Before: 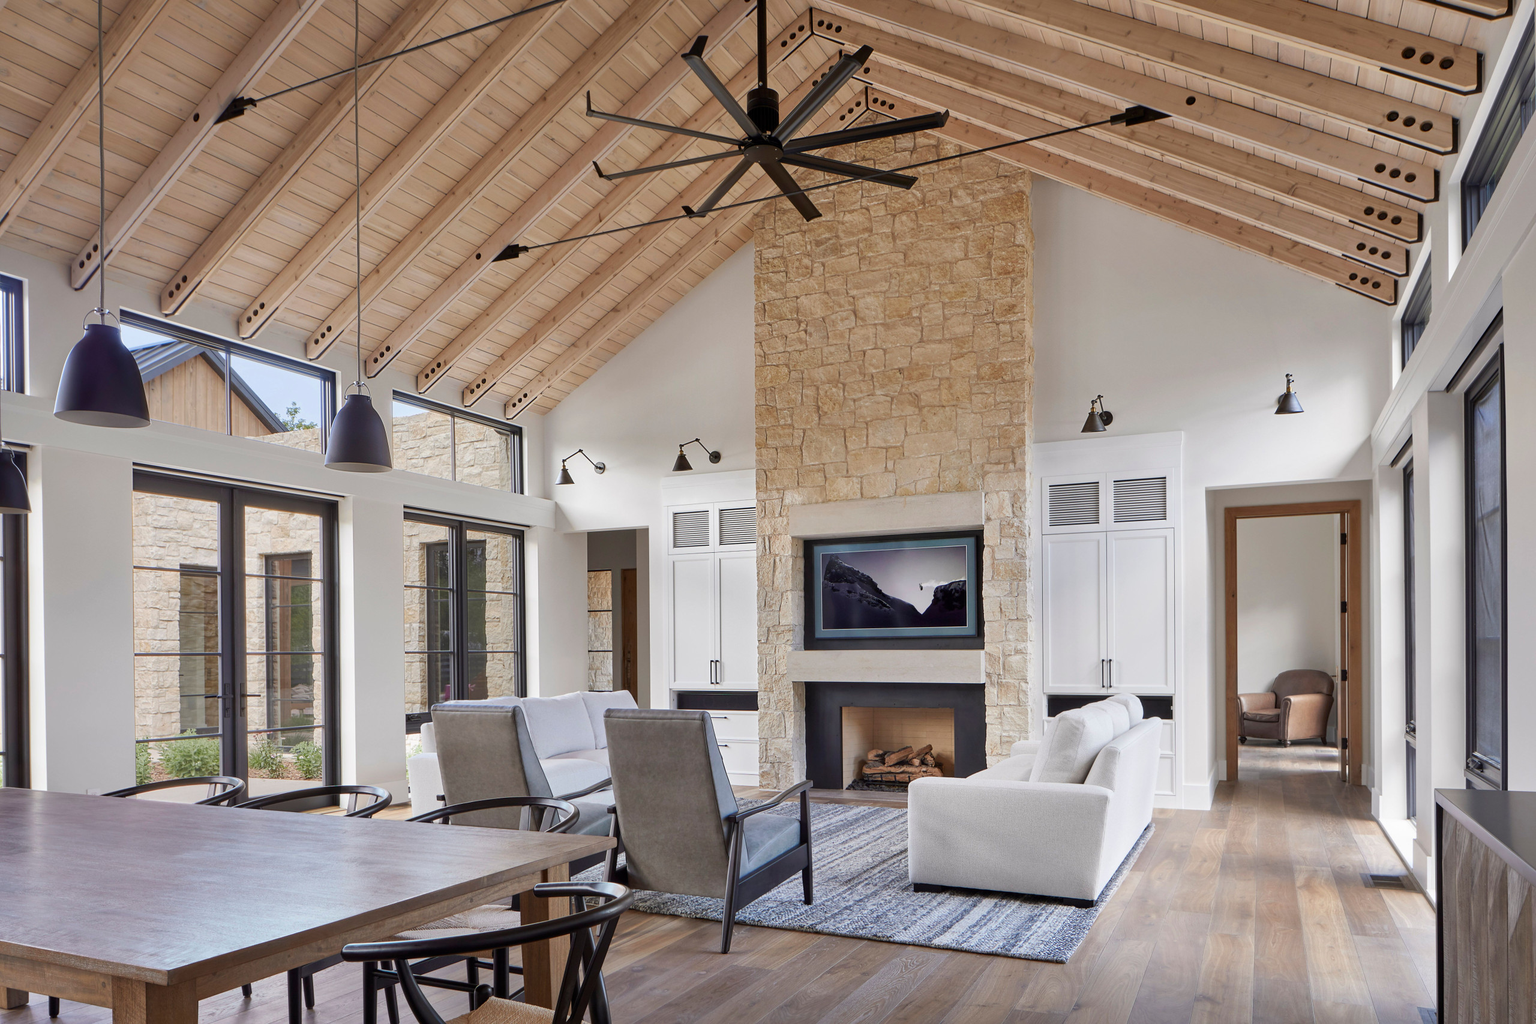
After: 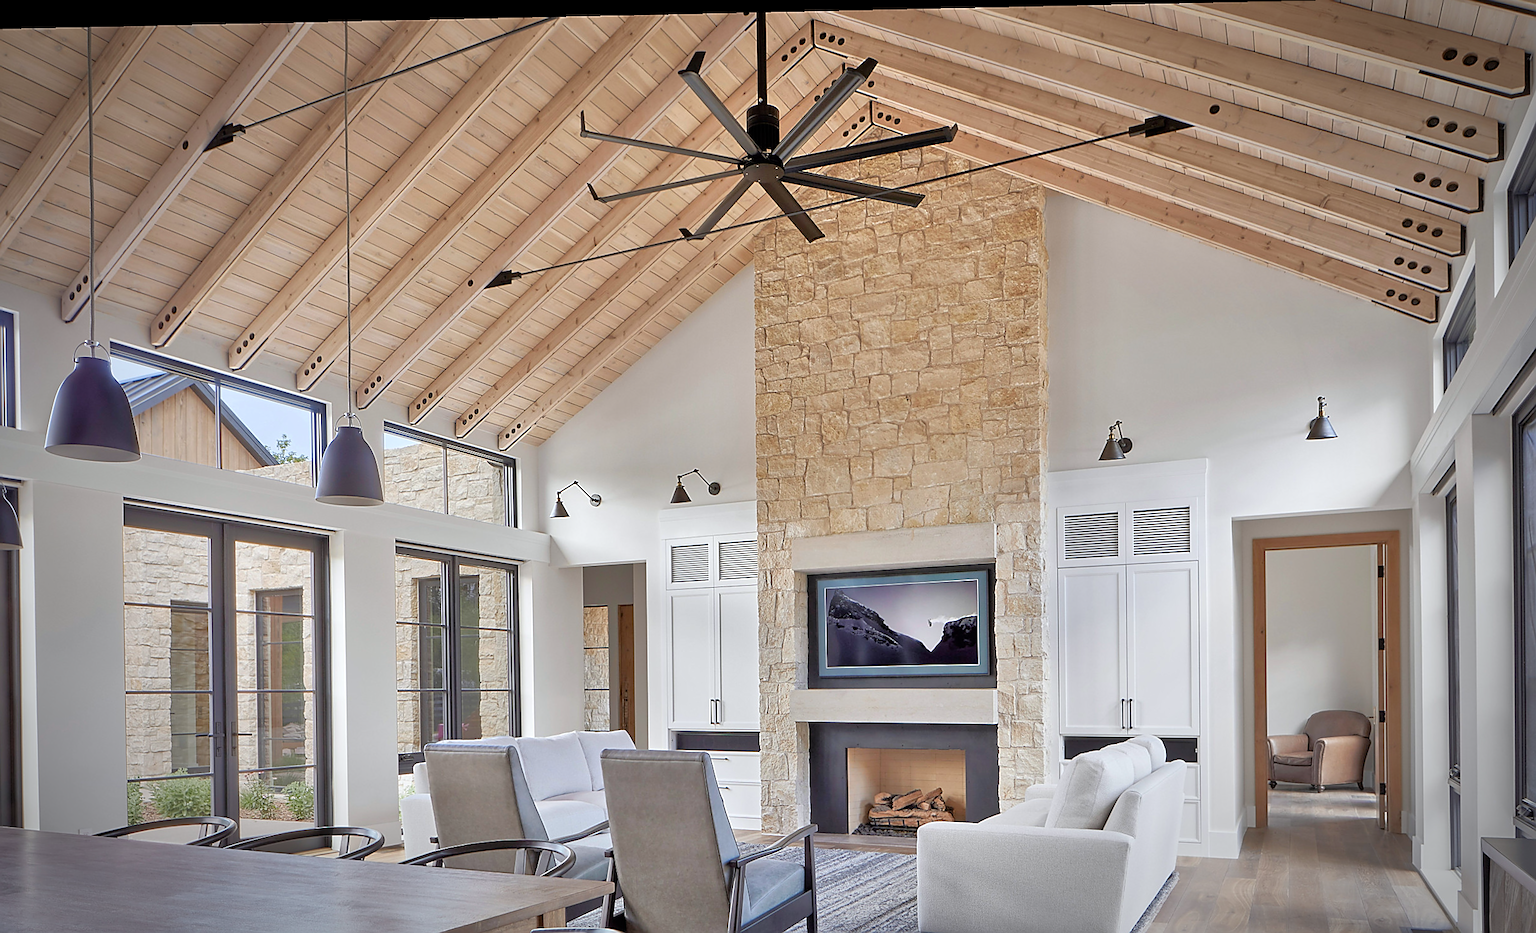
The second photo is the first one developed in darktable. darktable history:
sharpen: radius 1.4, amount 1.25, threshold 0.7
white balance: red 0.986, blue 1.01
tone equalizer: -7 EV 0.15 EV, -6 EV 0.6 EV, -5 EV 1.15 EV, -4 EV 1.33 EV, -3 EV 1.15 EV, -2 EV 0.6 EV, -1 EV 0.15 EV, mask exposure compensation -0.5 EV
crop and rotate: angle 0.2°, left 0.275%, right 3.127%, bottom 14.18%
vignetting: fall-off start 70.97%, brightness -0.584, saturation -0.118, width/height ratio 1.333
rotate and perspective: lens shift (horizontal) -0.055, automatic cropping off
contrast brightness saturation: saturation -0.05
